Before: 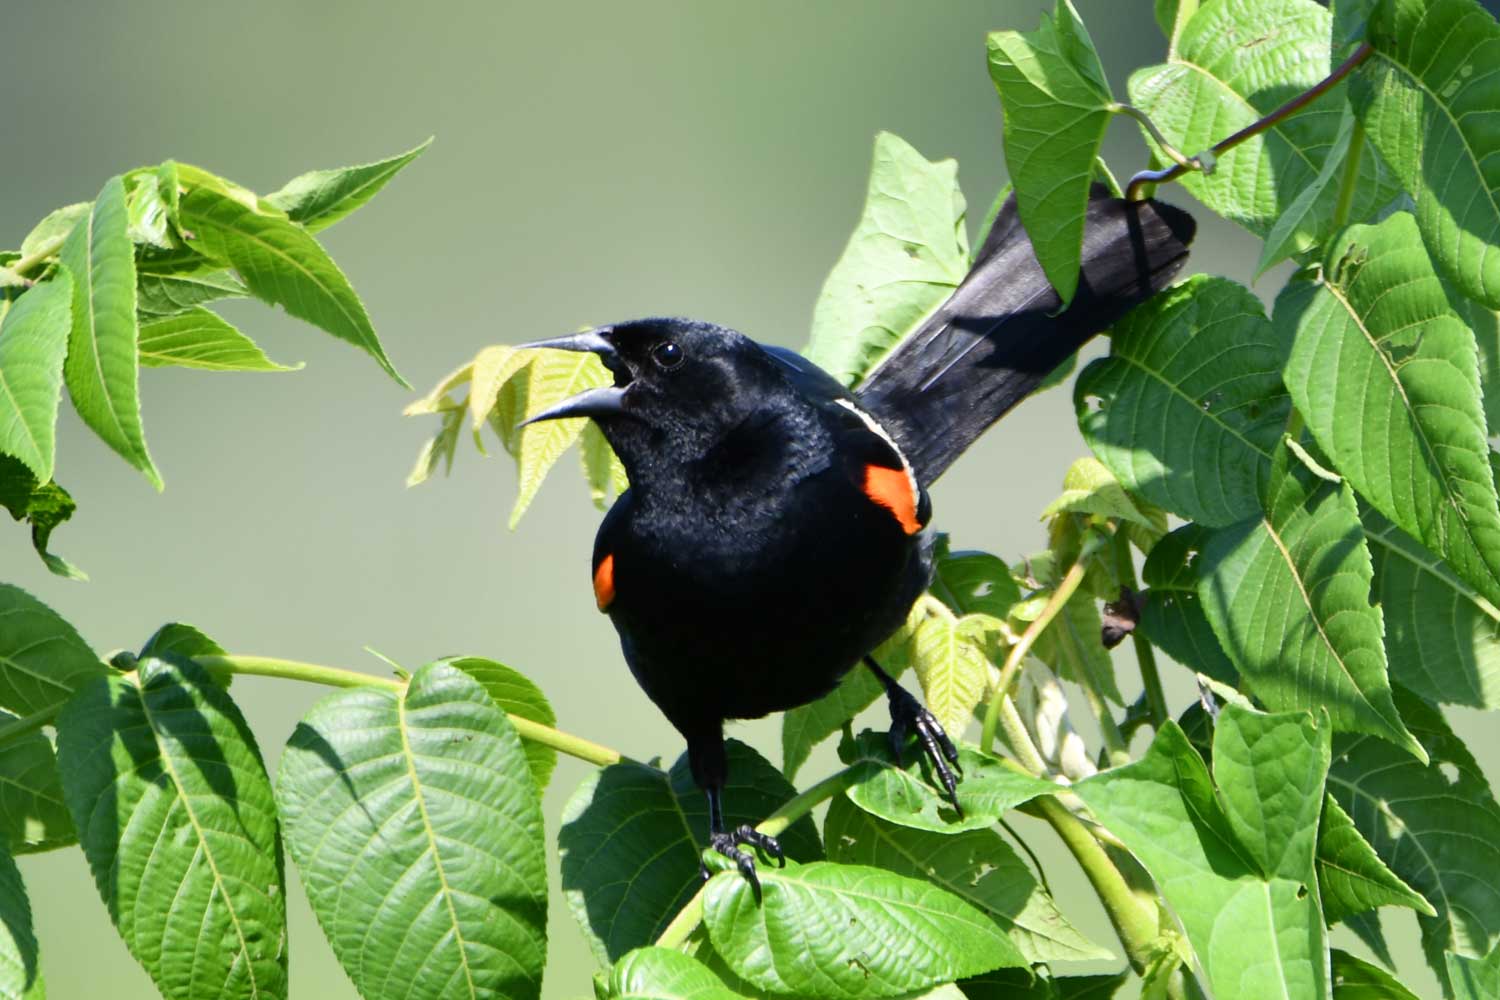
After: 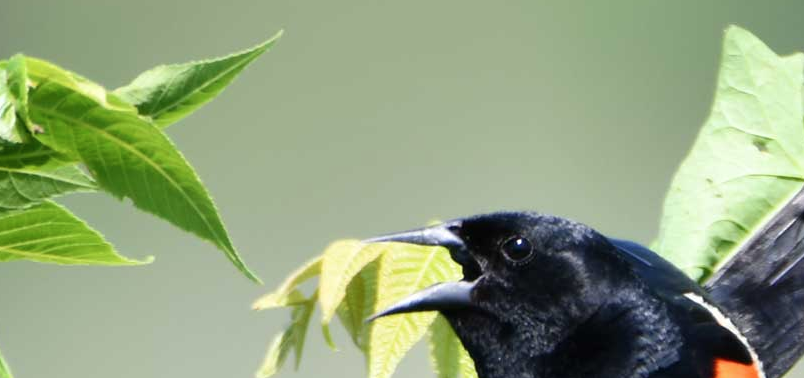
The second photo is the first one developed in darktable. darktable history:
crop: left 10.121%, top 10.631%, right 36.218%, bottom 51.526%
contrast brightness saturation: saturation -0.05
